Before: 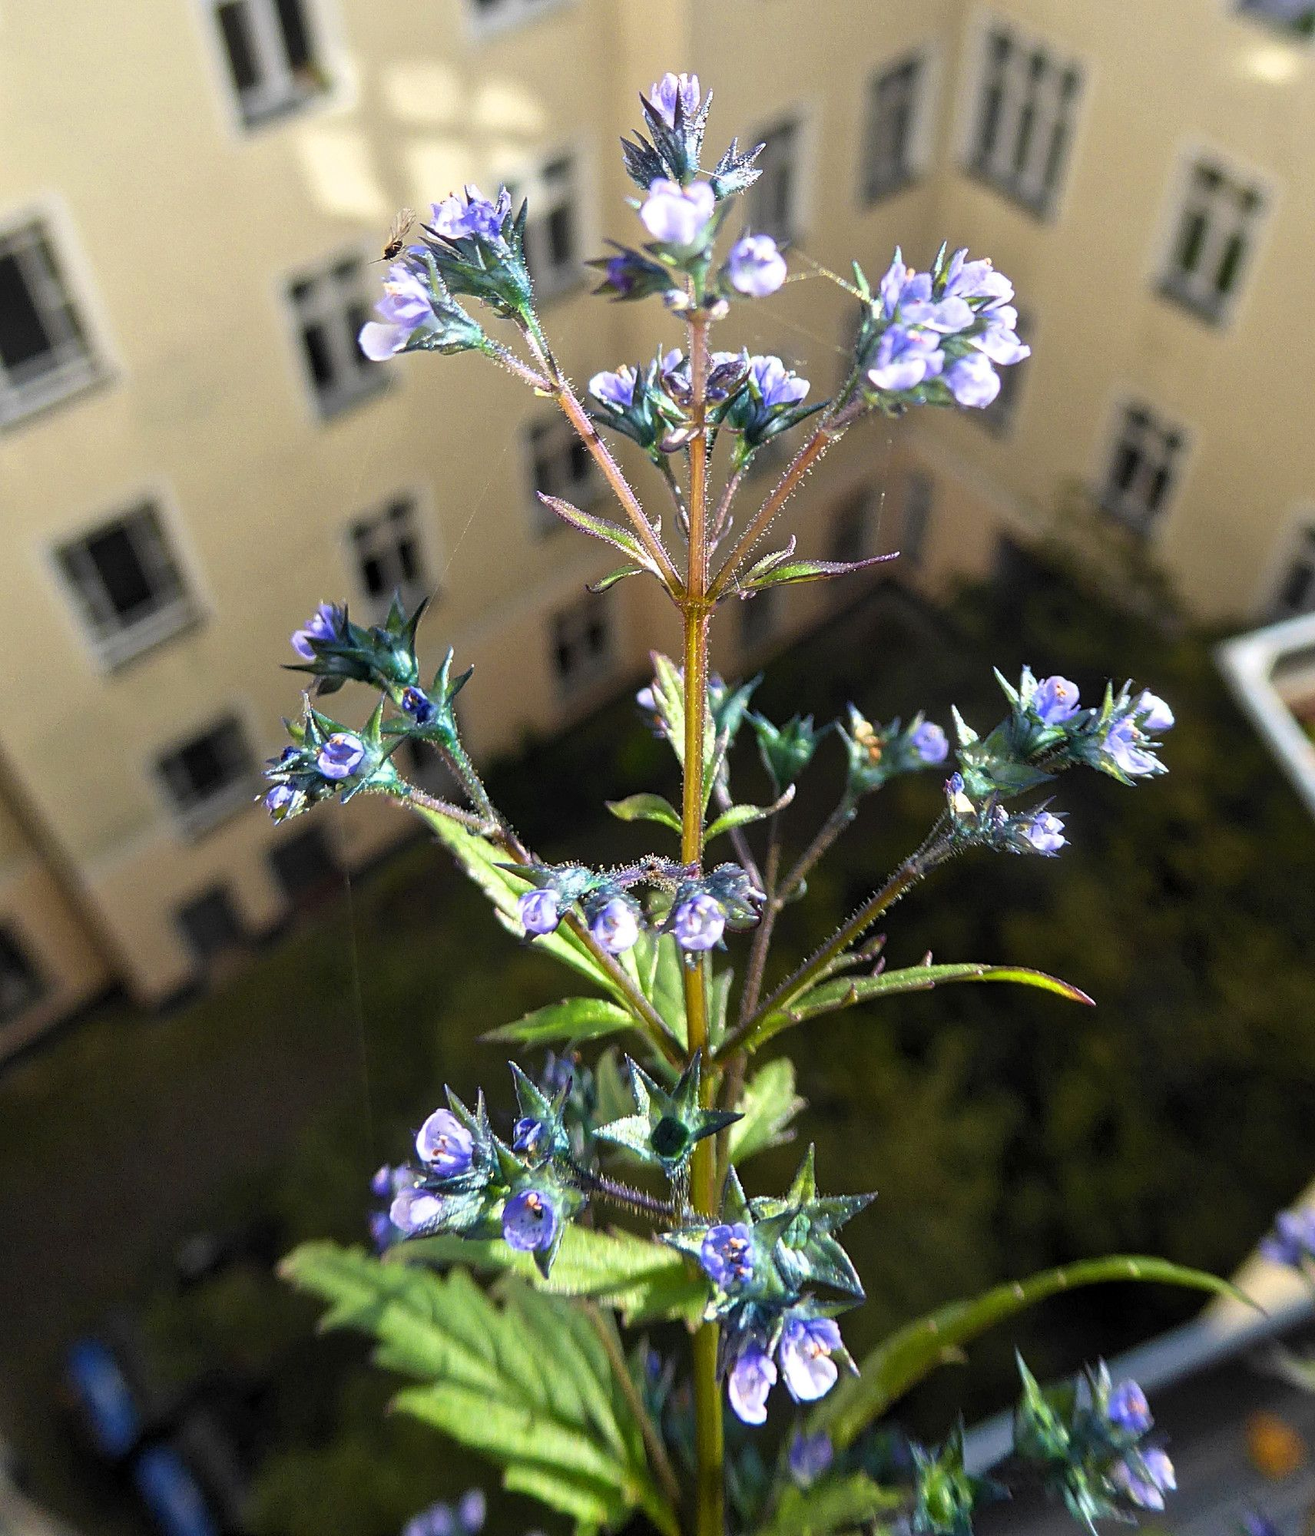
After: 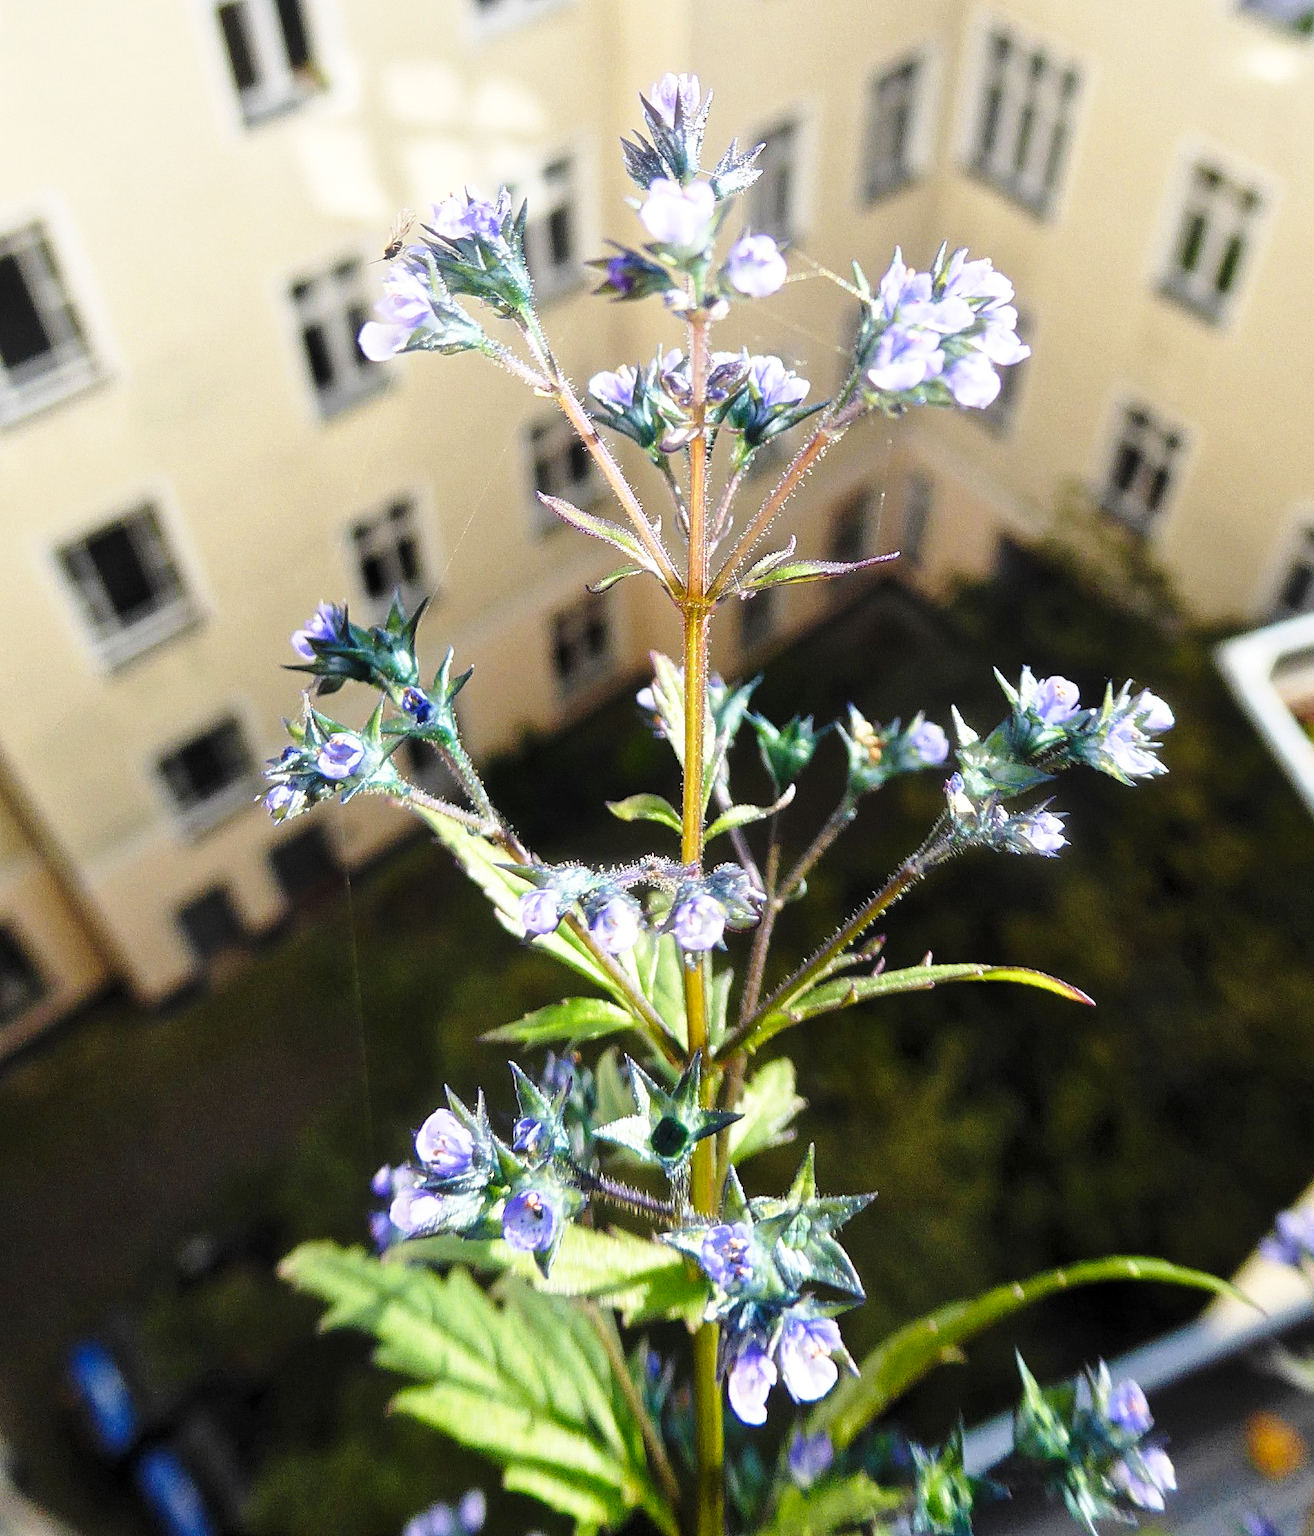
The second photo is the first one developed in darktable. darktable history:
haze removal: strength -0.1, adaptive false
base curve: curves: ch0 [(0, 0) (0.028, 0.03) (0.121, 0.232) (0.46, 0.748) (0.859, 0.968) (1, 1)], preserve colors none
